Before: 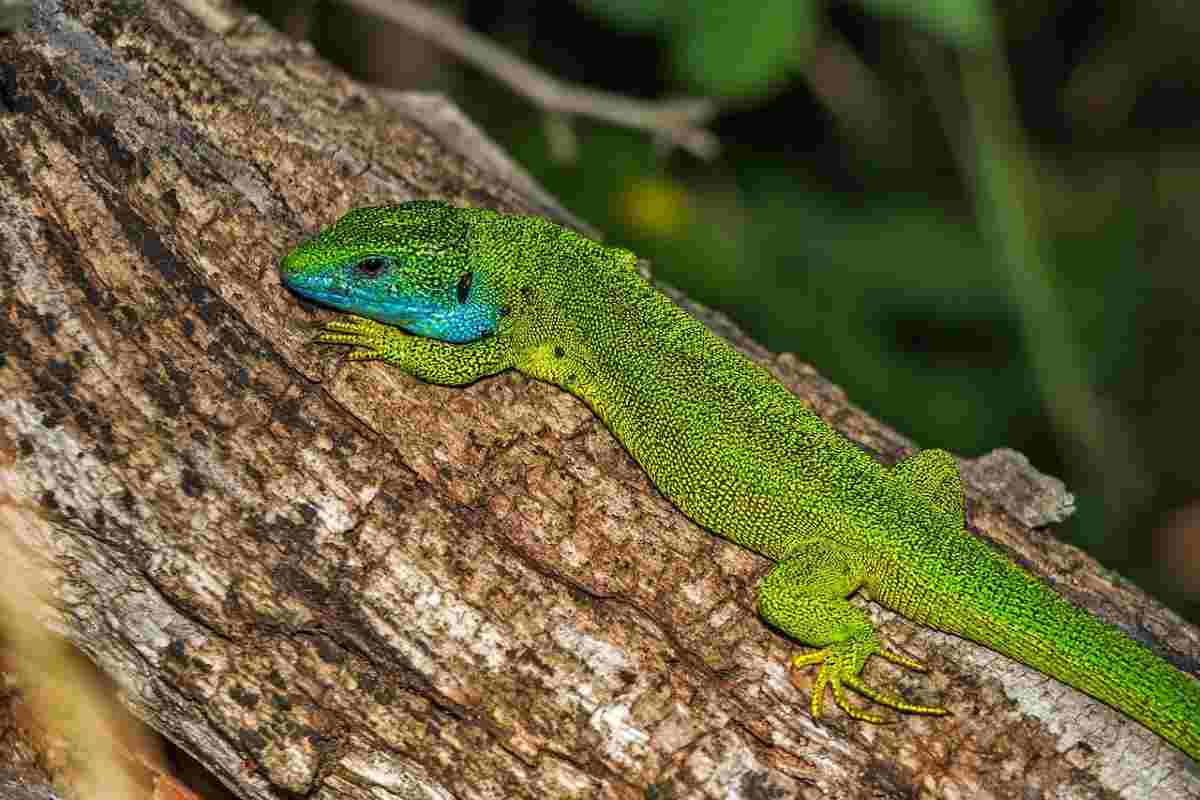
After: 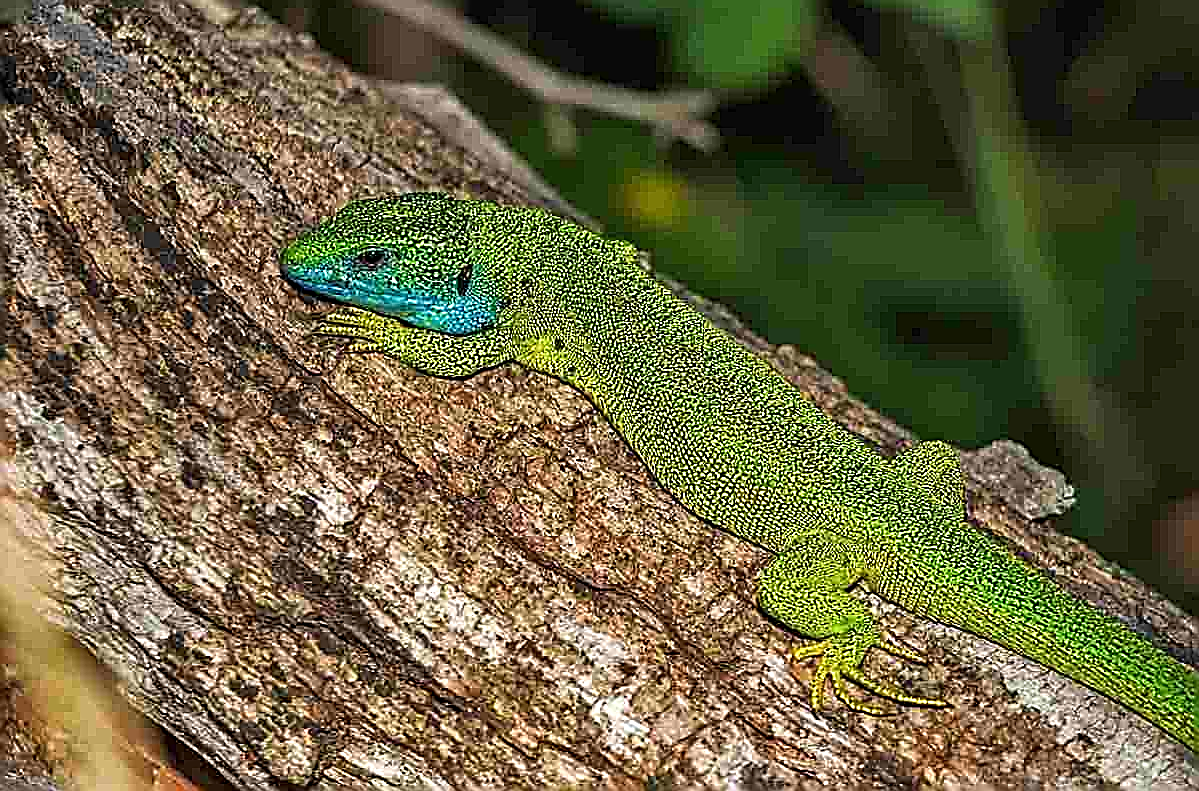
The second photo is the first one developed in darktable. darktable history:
crop: top 1.049%, right 0.001%
sharpen: amount 2
